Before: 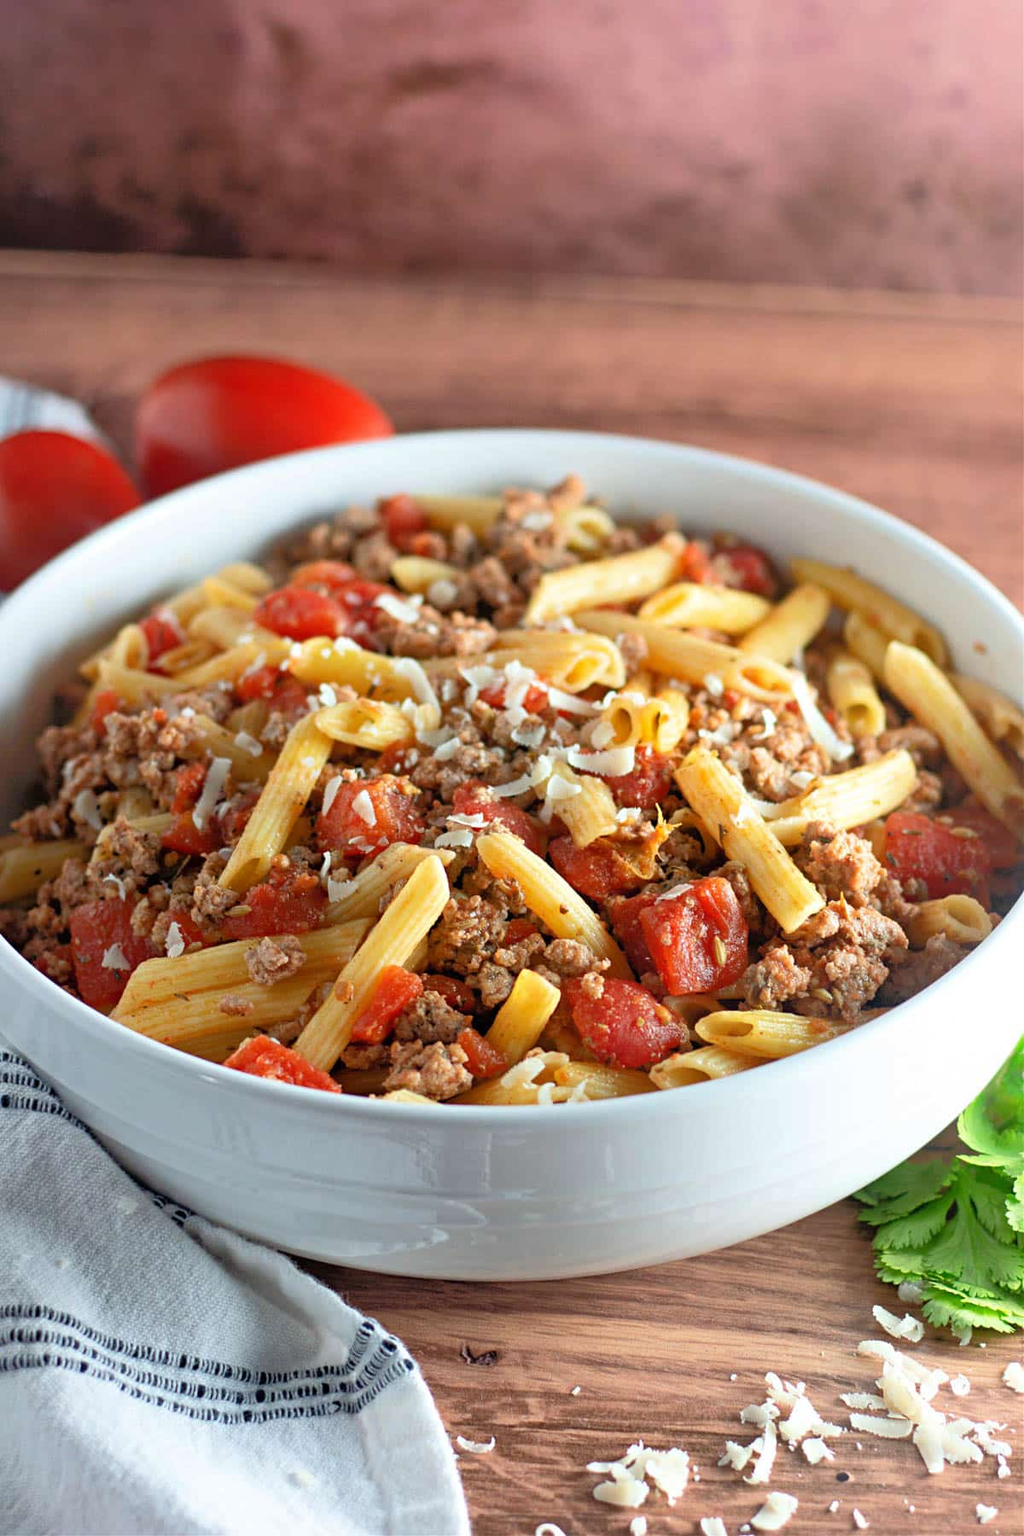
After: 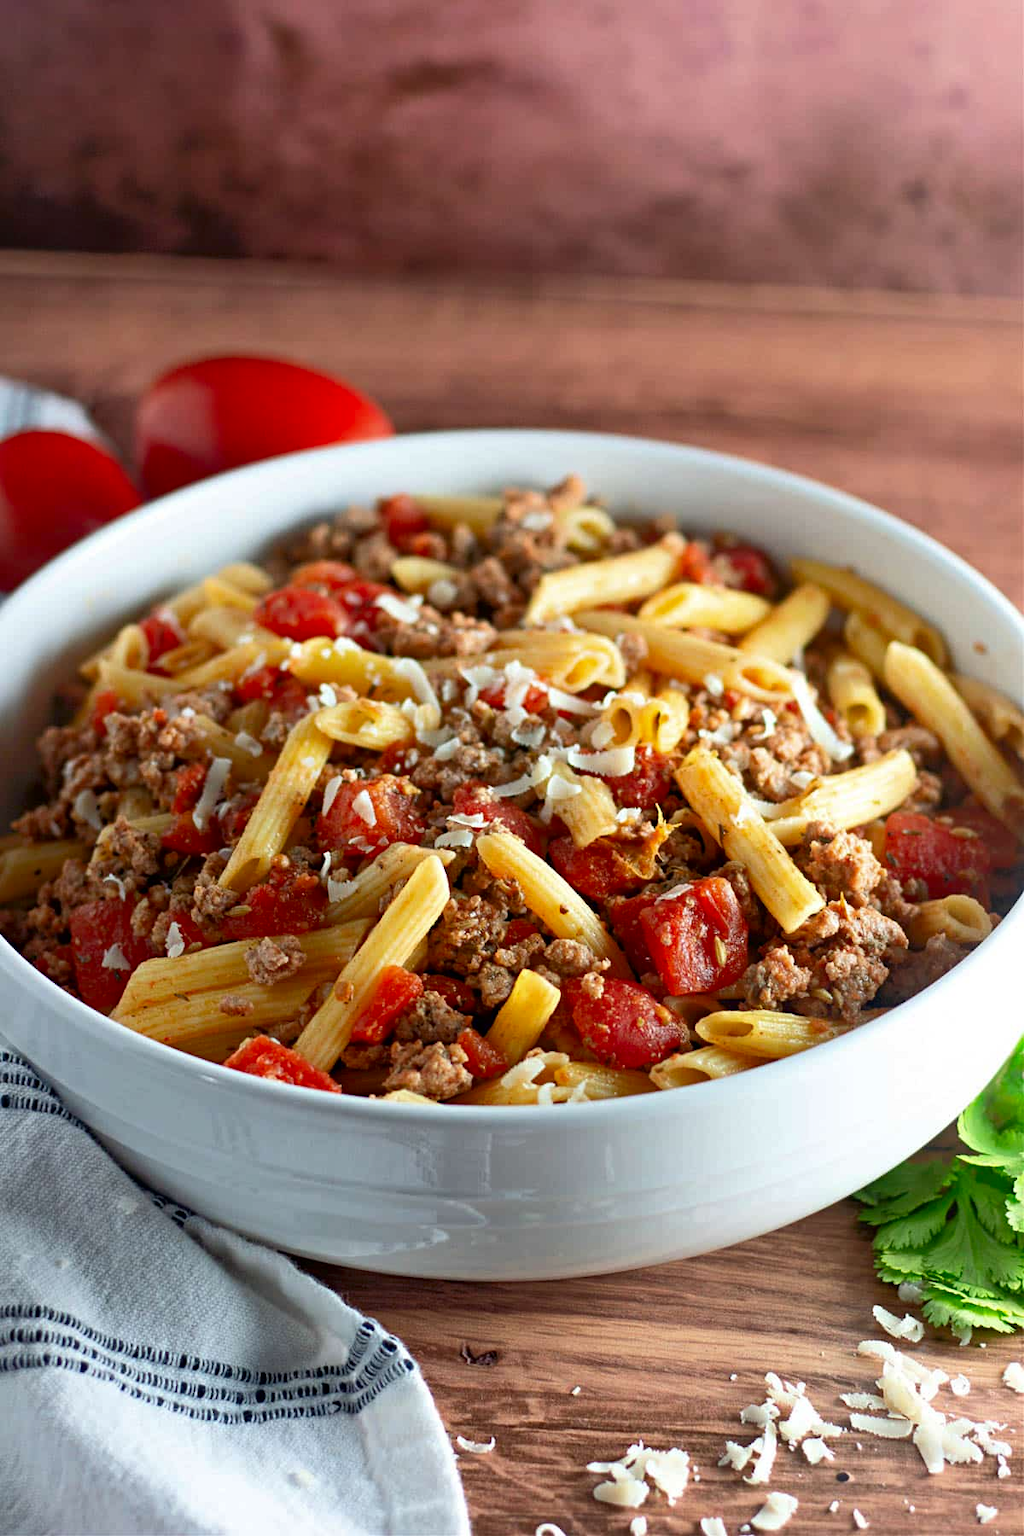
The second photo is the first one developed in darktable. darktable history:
contrast brightness saturation: contrast 0.068, brightness -0.127, saturation 0.058
